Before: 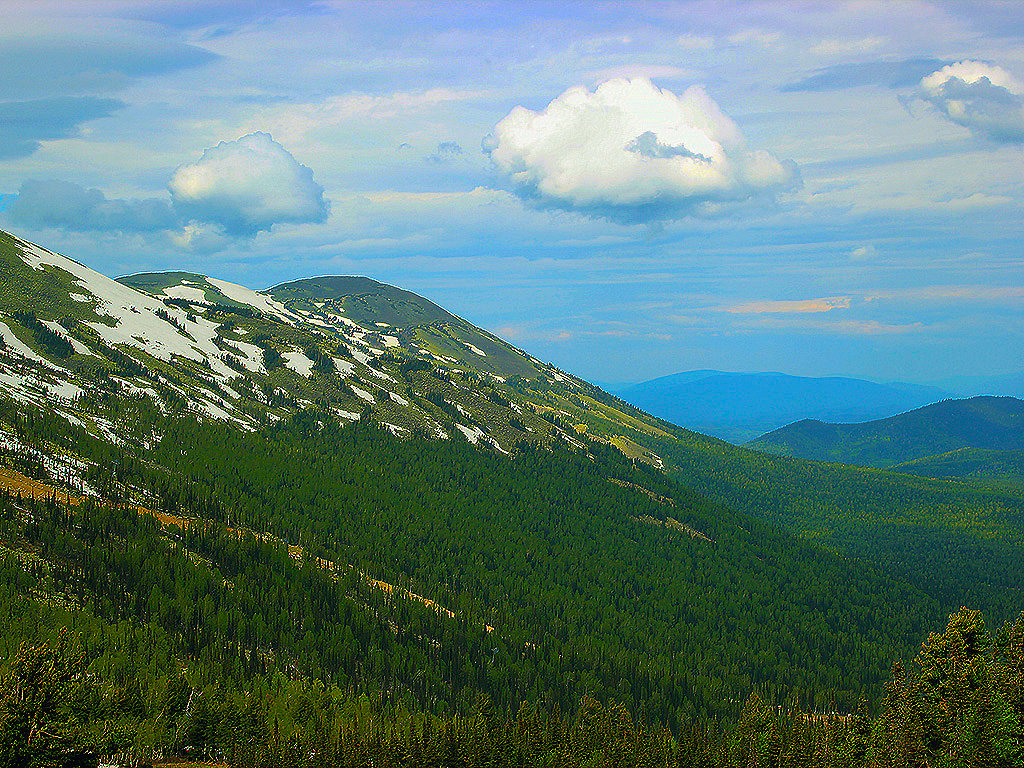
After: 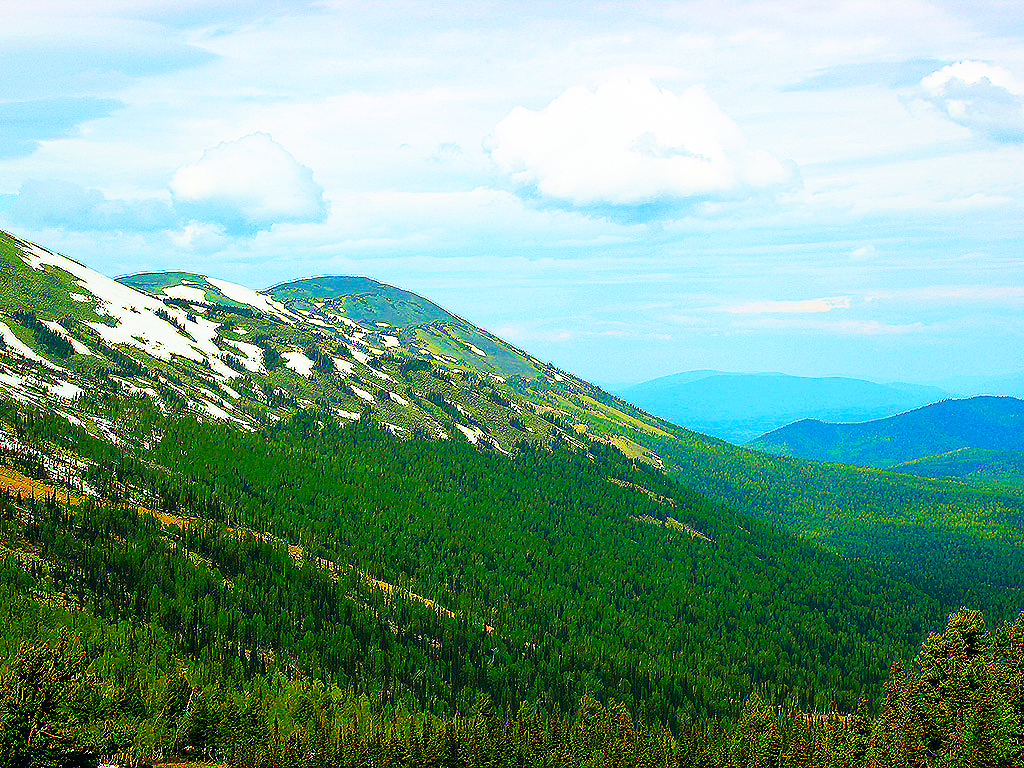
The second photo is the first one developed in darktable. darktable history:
velvia: strength 21.76%
white balance: red 0.974, blue 1.044
base curve: curves: ch0 [(0, 0) (0.007, 0.004) (0.027, 0.03) (0.046, 0.07) (0.207, 0.54) (0.442, 0.872) (0.673, 0.972) (1, 1)], preserve colors none
color correction: saturation 1.11
